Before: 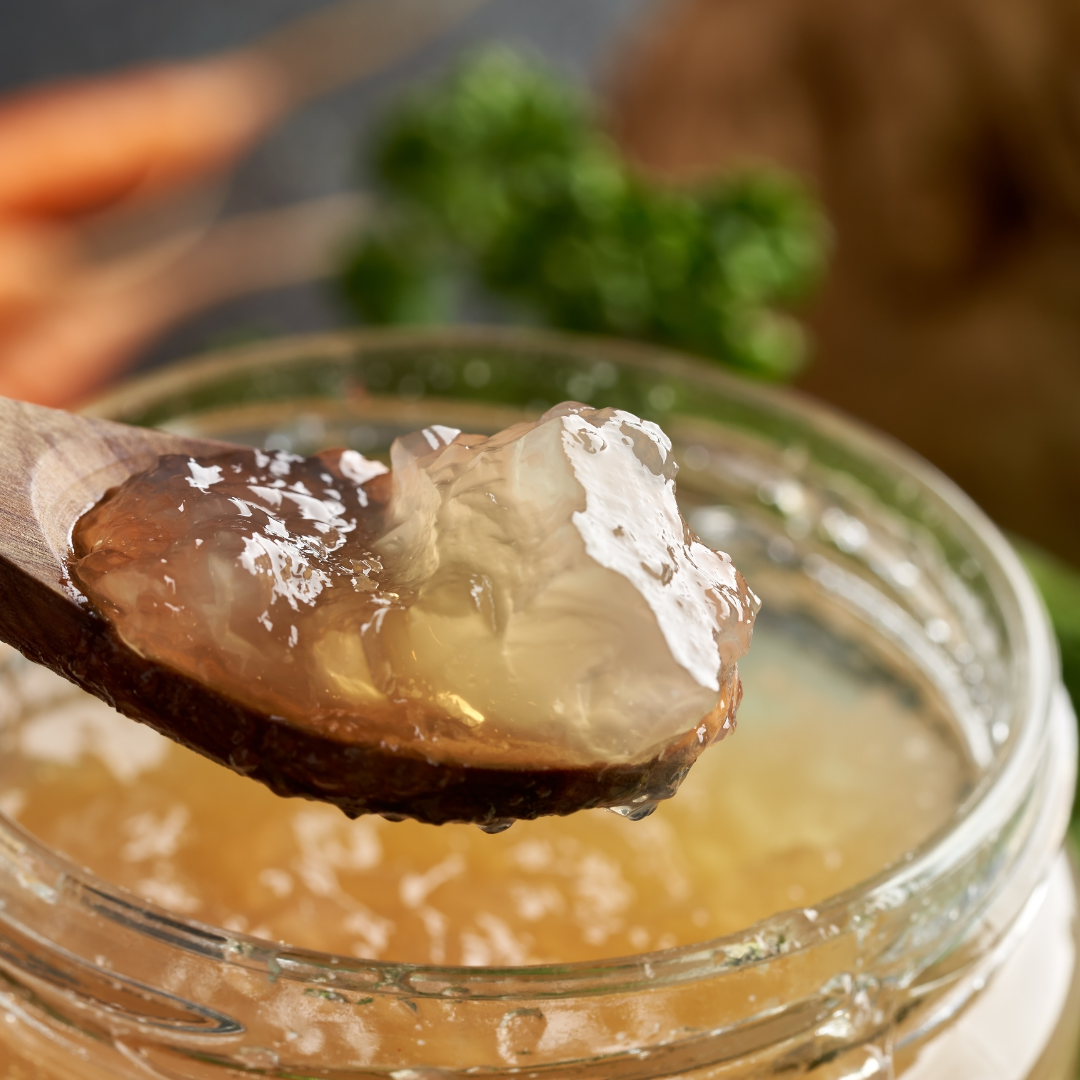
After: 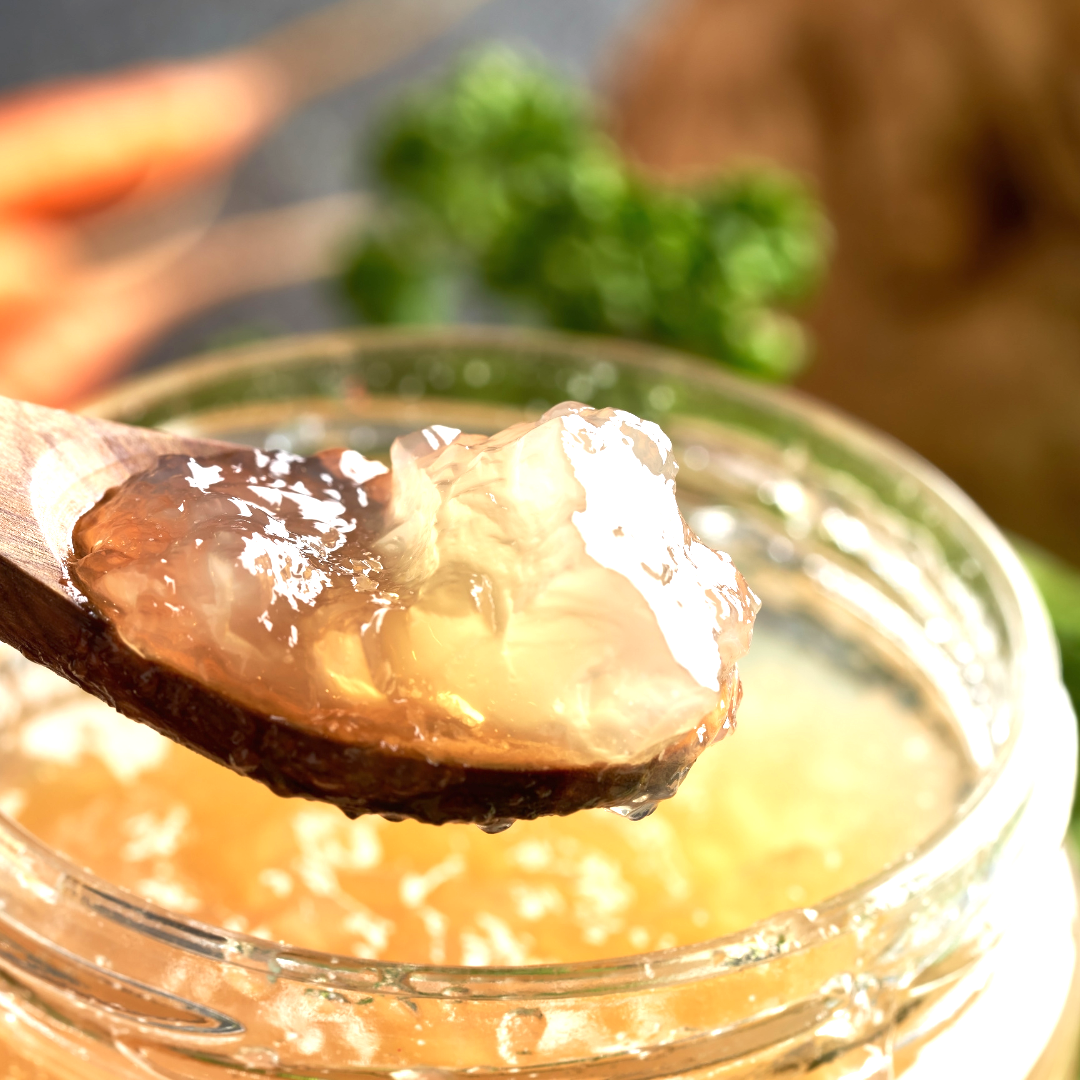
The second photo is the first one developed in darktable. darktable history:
tone equalizer: on, module defaults
exposure: black level correction 0, exposure 1.1 EV, compensate highlight preservation false
